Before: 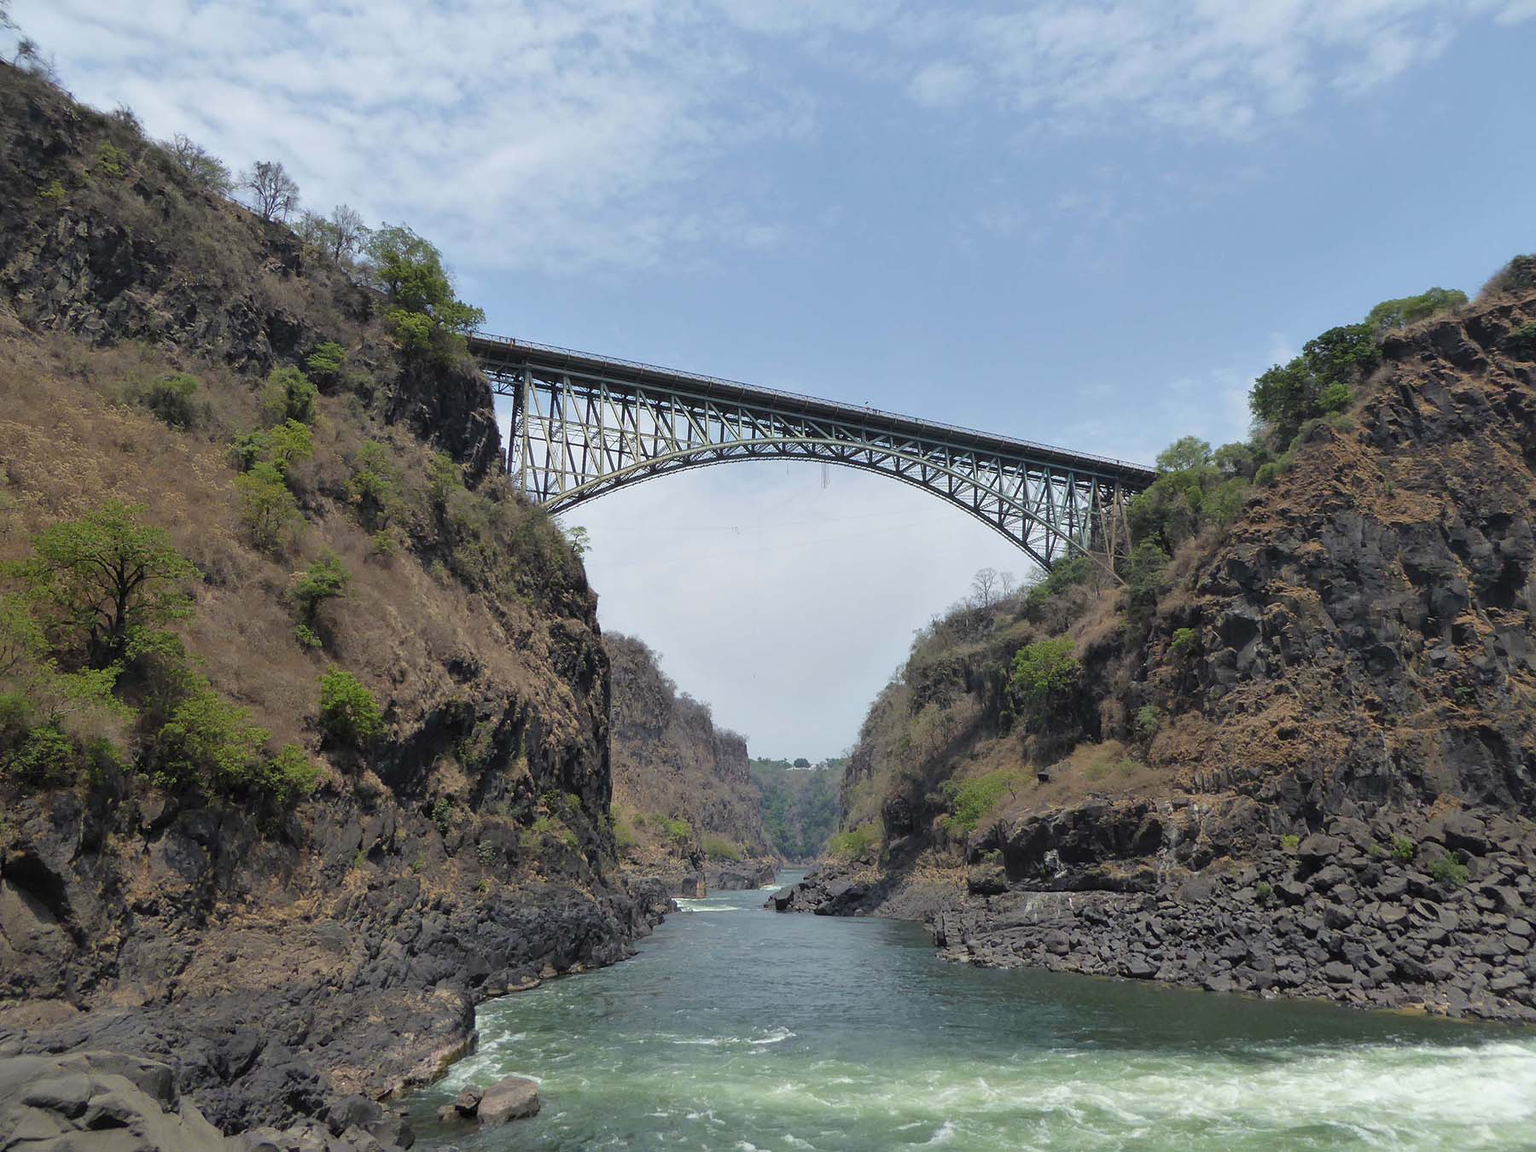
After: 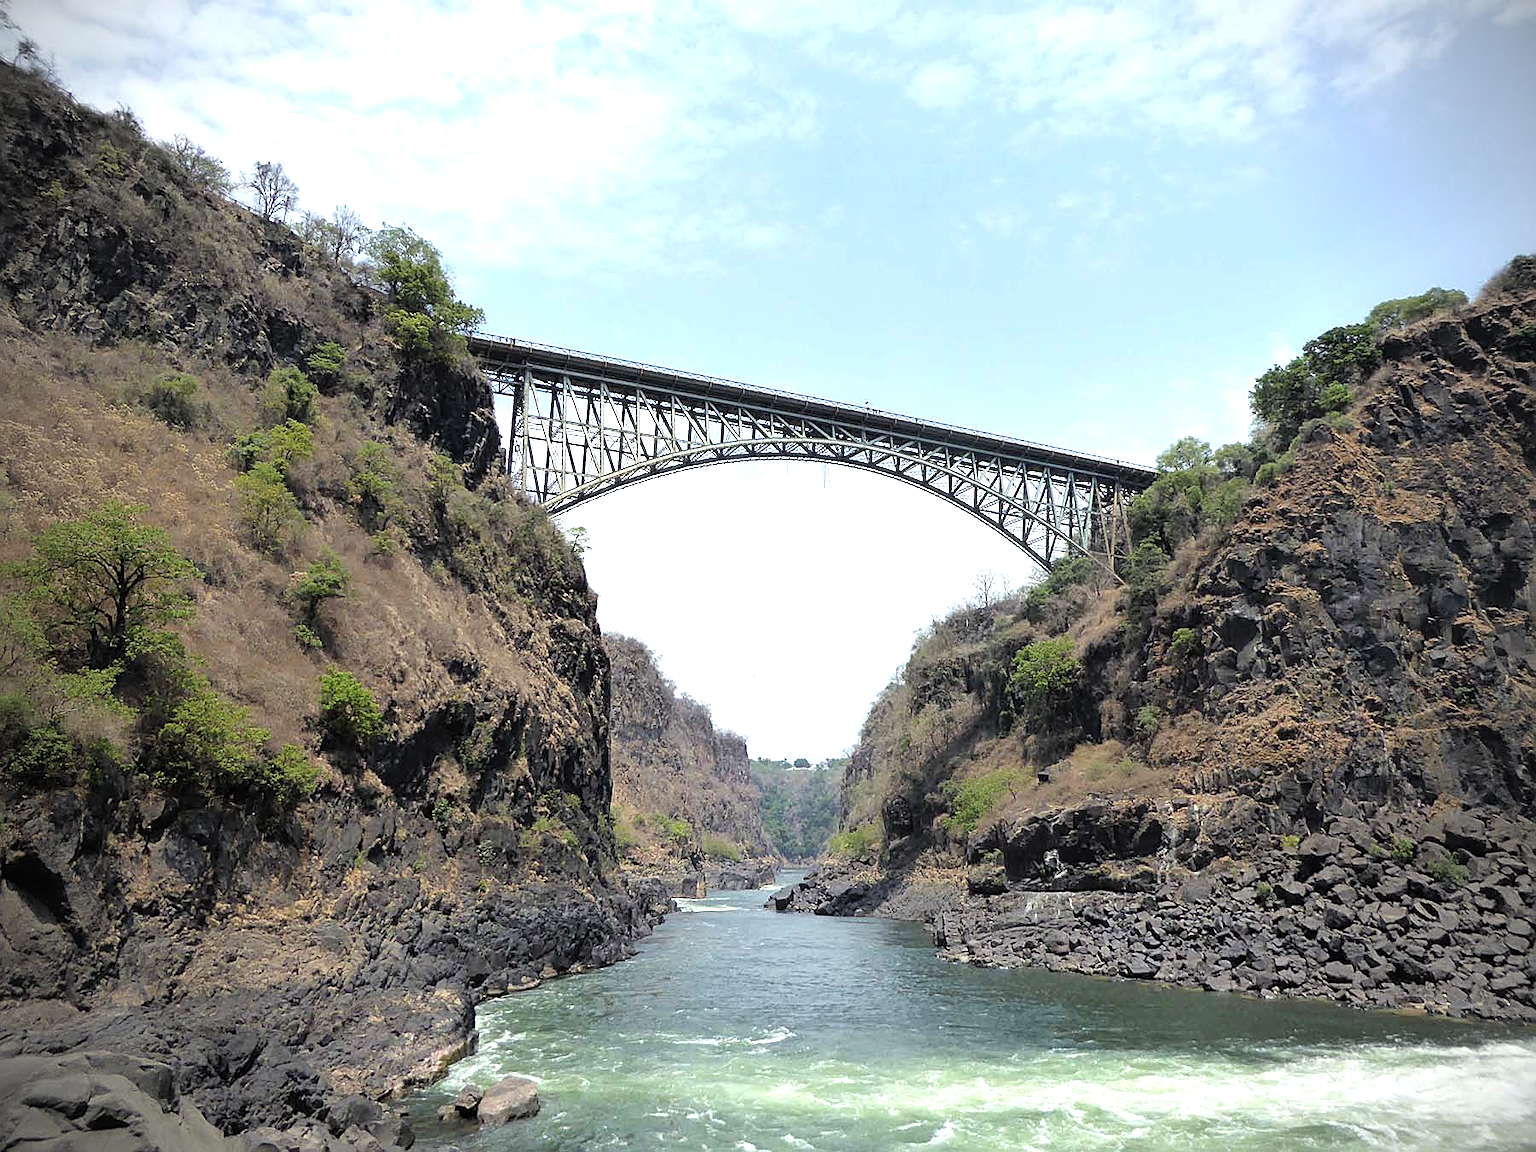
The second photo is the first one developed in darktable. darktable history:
tone equalizer: -8 EV -1.11 EV, -7 EV -0.989 EV, -6 EV -0.837 EV, -5 EV -0.607 EV, -3 EV 0.576 EV, -2 EV 0.853 EV, -1 EV 1 EV, +0 EV 1.06 EV
vignetting: brightness -0.698
sharpen: on, module defaults
